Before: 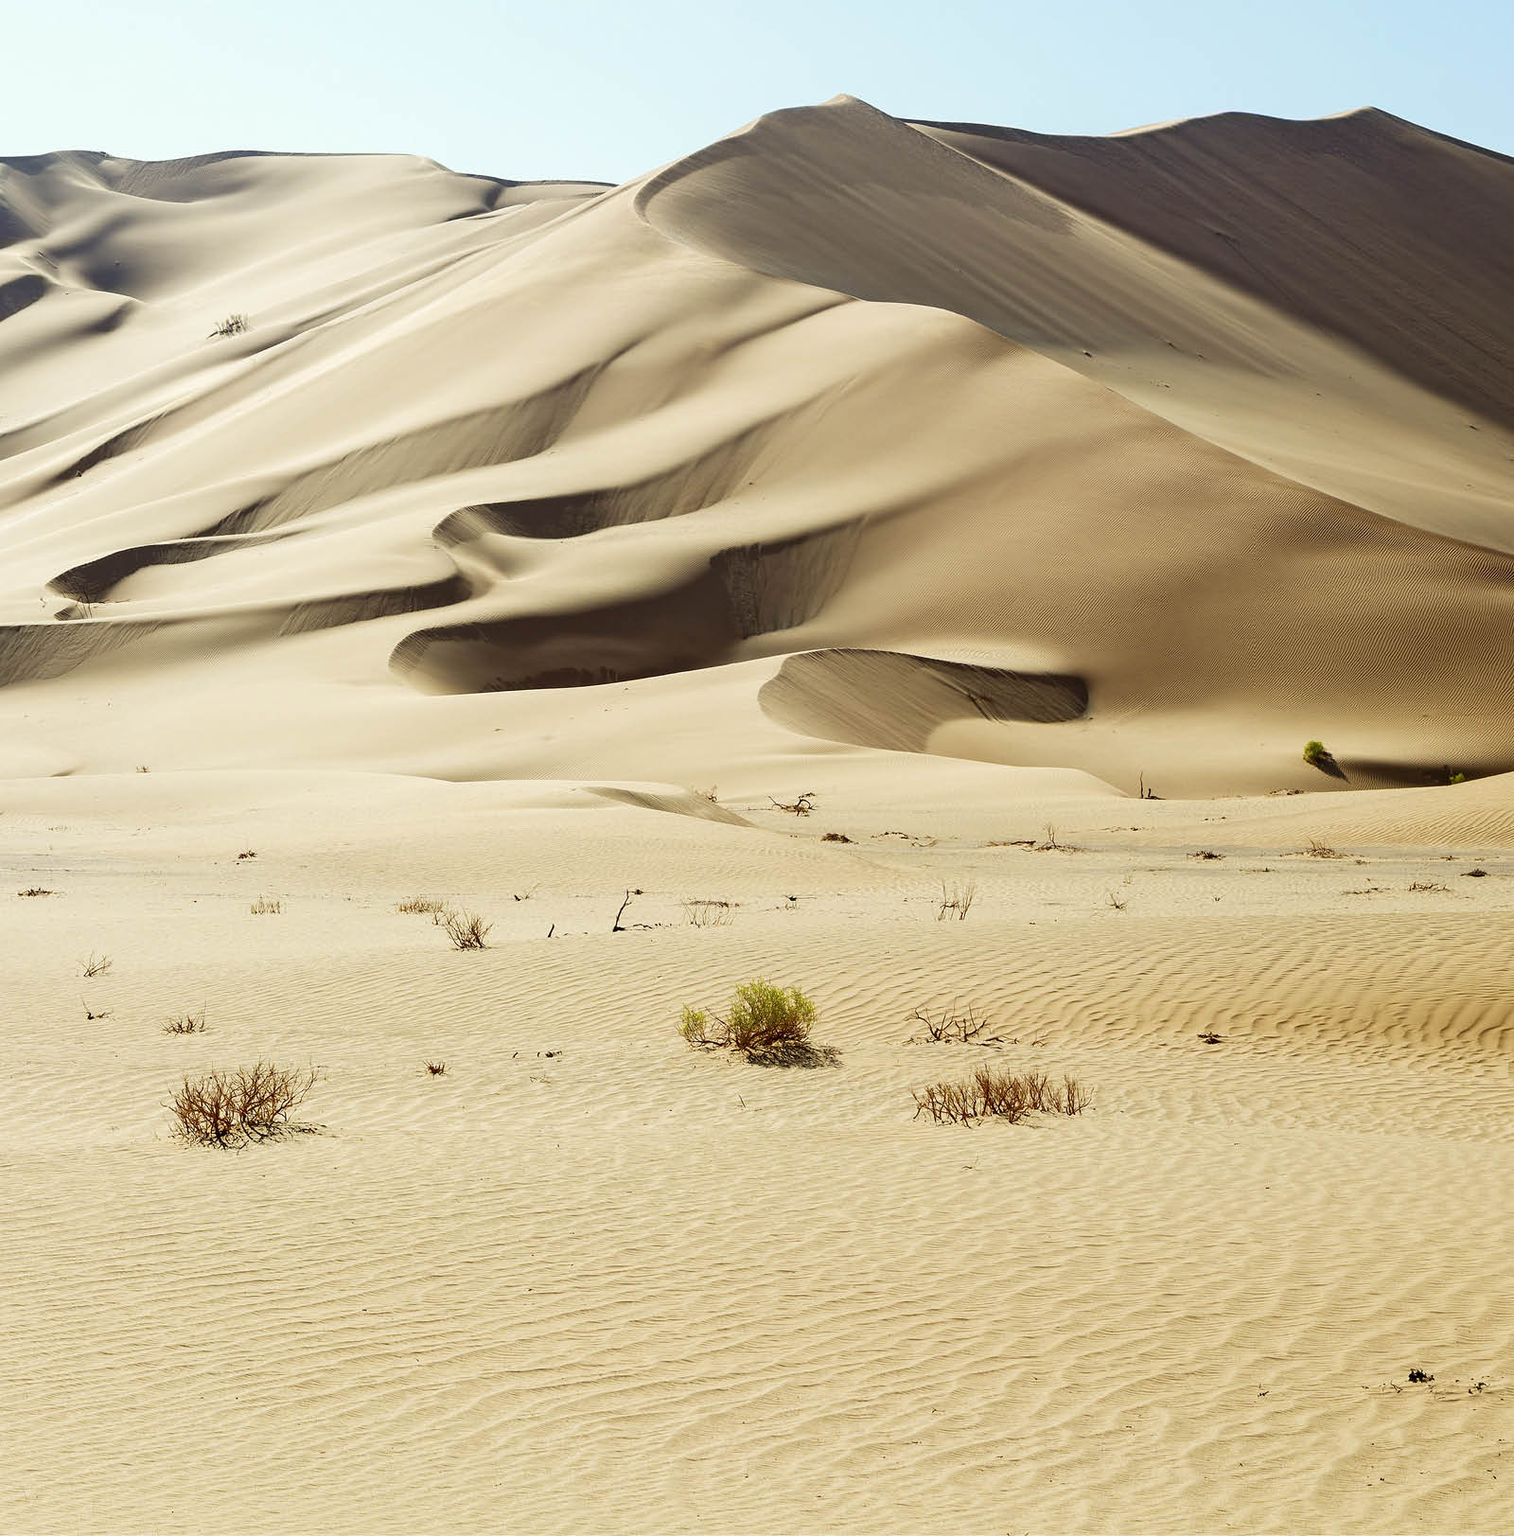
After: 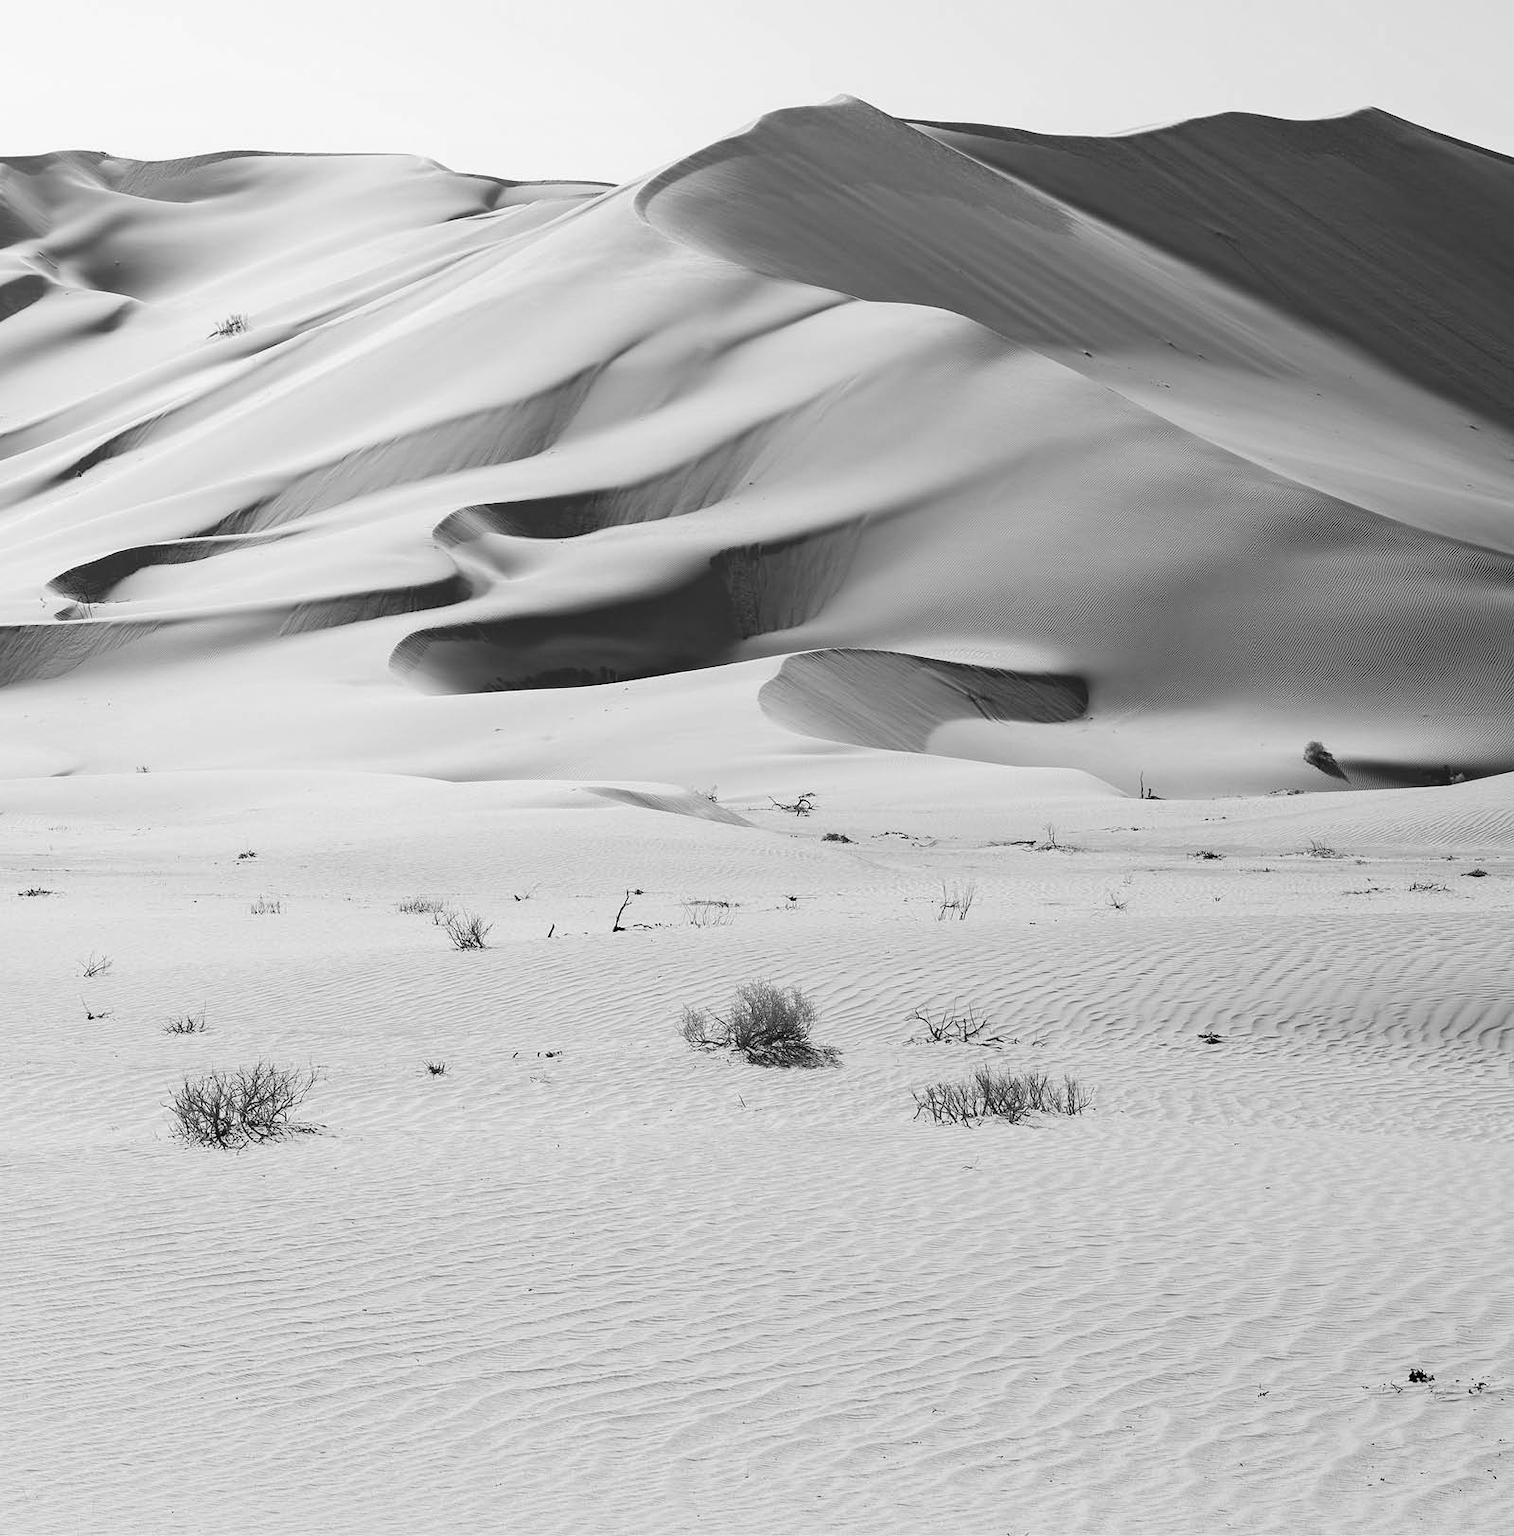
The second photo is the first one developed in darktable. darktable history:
contrast equalizer: octaves 7, y [[0.6 ×6], [0.55 ×6], [0 ×6], [0 ×6], [0 ×6]], mix -0.3
tone equalizer: on, module defaults
color correction: highlights a* -10.04, highlights b* -10.37
monochrome: size 3.1
